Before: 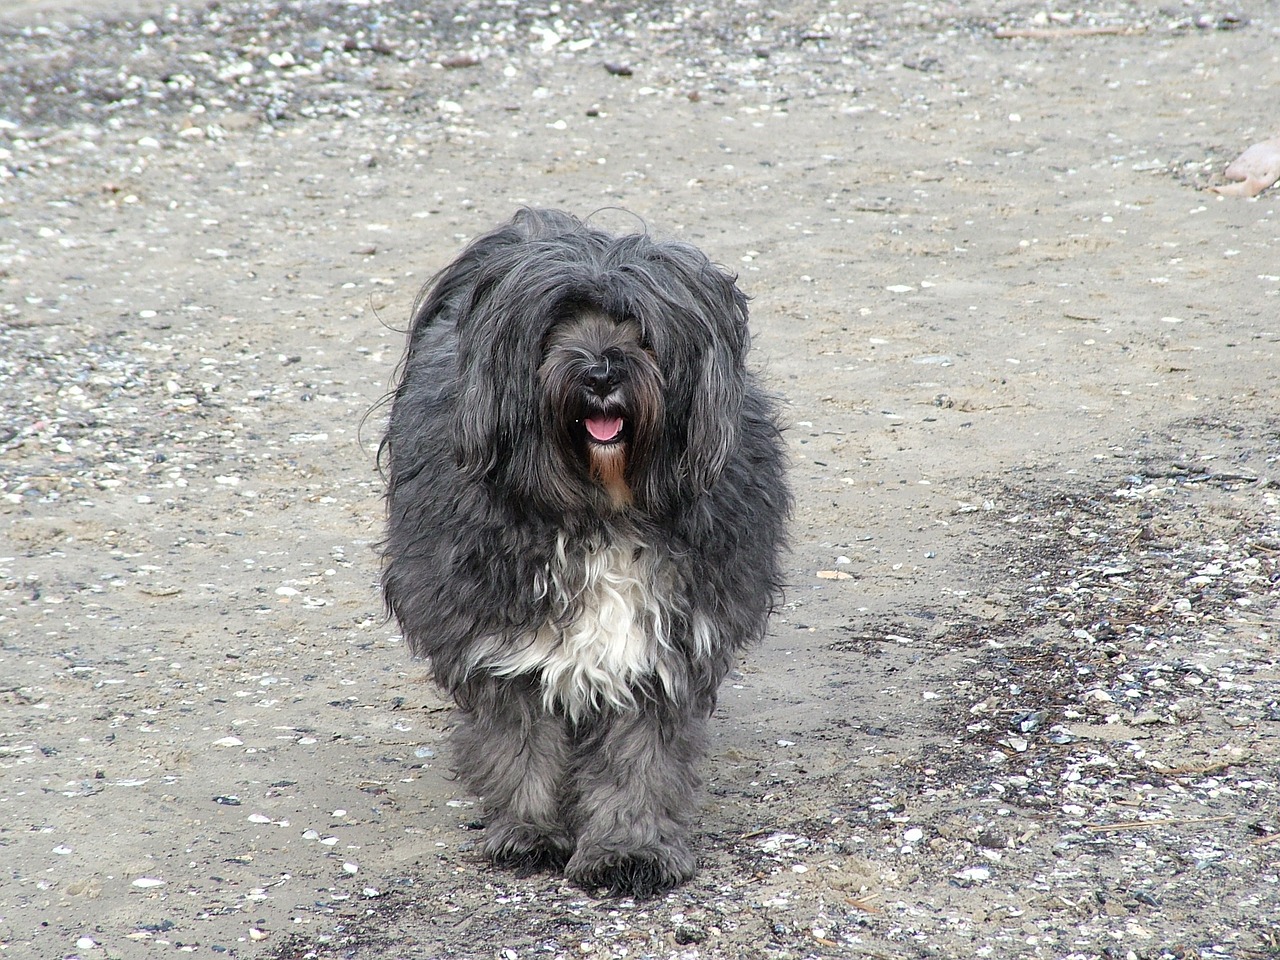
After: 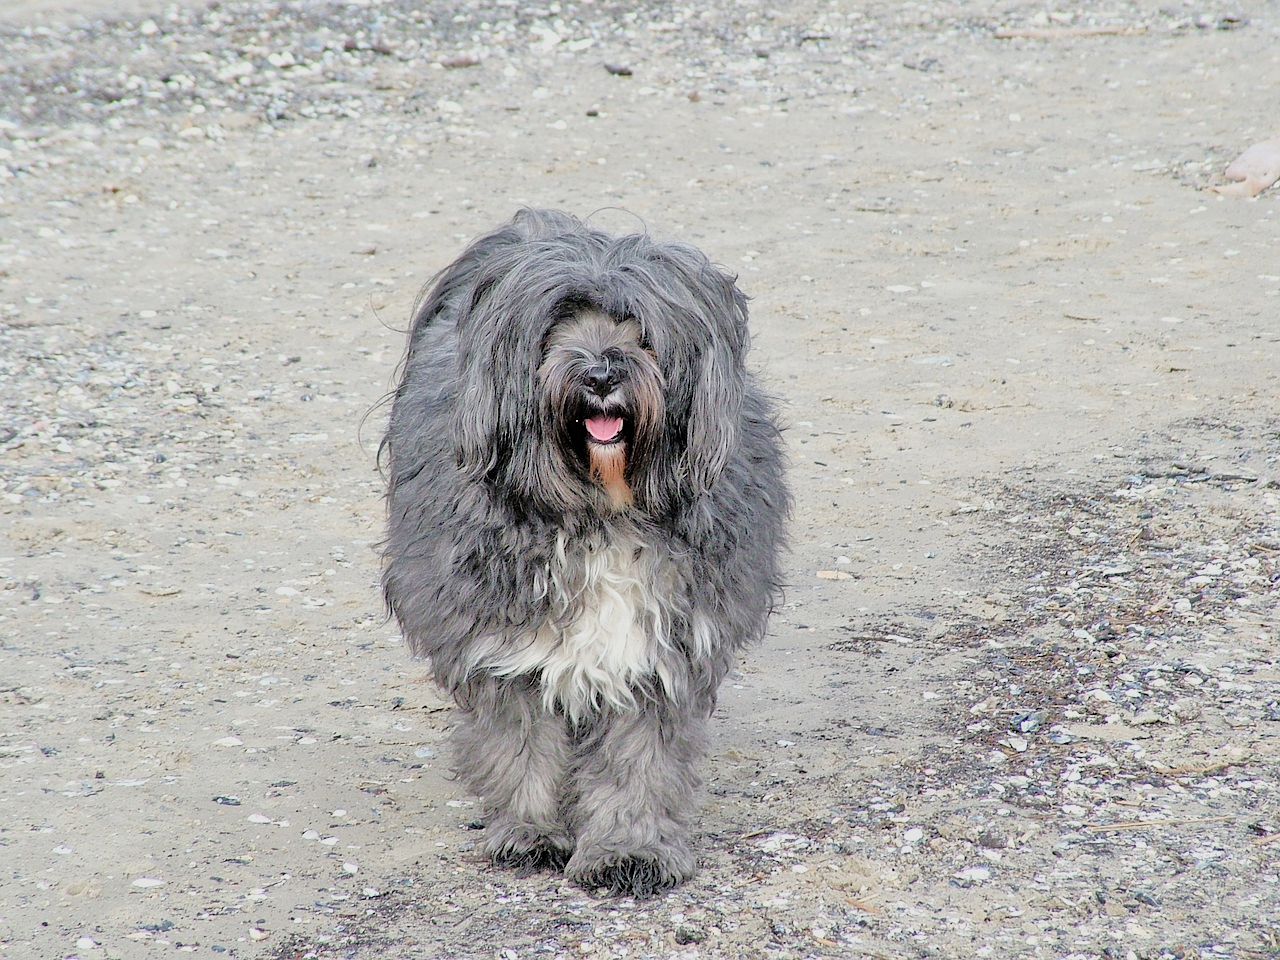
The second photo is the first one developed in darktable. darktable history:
filmic rgb: black relative exposure -7.65 EV, white relative exposure 4.56 EV, hardness 3.61
exposure: black level correction 0.001, exposure 0.5 EV, compensate exposure bias true, compensate highlight preservation false
tone equalizer: -7 EV 0.15 EV, -6 EV 0.6 EV, -5 EV 1.15 EV, -4 EV 1.33 EV, -3 EV 1.15 EV, -2 EV 0.6 EV, -1 EV 0.15 EV, mask exposure compensation -0.5 EV
